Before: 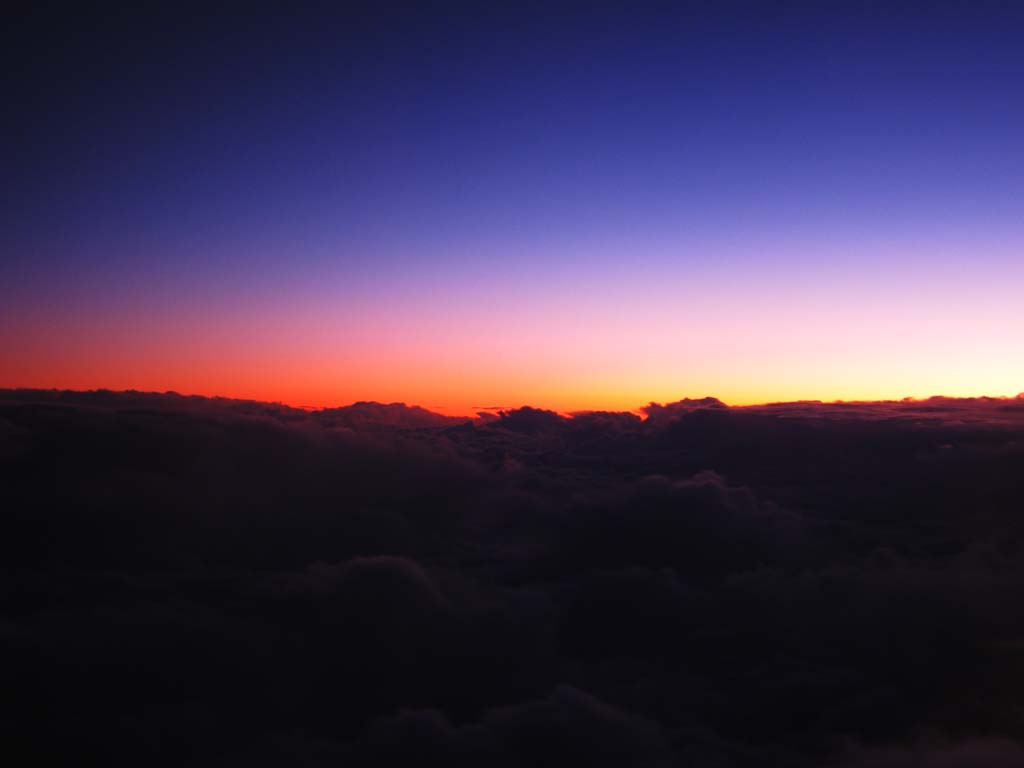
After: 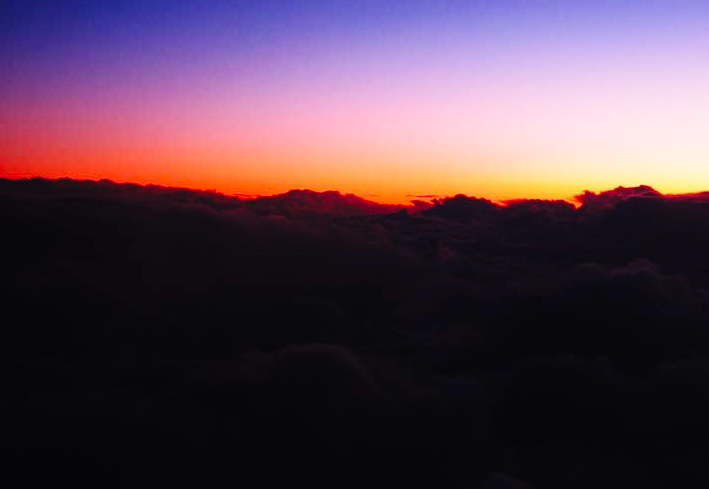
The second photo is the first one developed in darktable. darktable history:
crop: left 6.488%, top 27.668%, right 24.183%, bottom 8.656%
base curve: curves: ch0 [(0, 0) (0.036, 0.025) (0.121, 0.166) (0.206, 0.329) (0.605, 0.79) (1, 1)], preserve colors none
